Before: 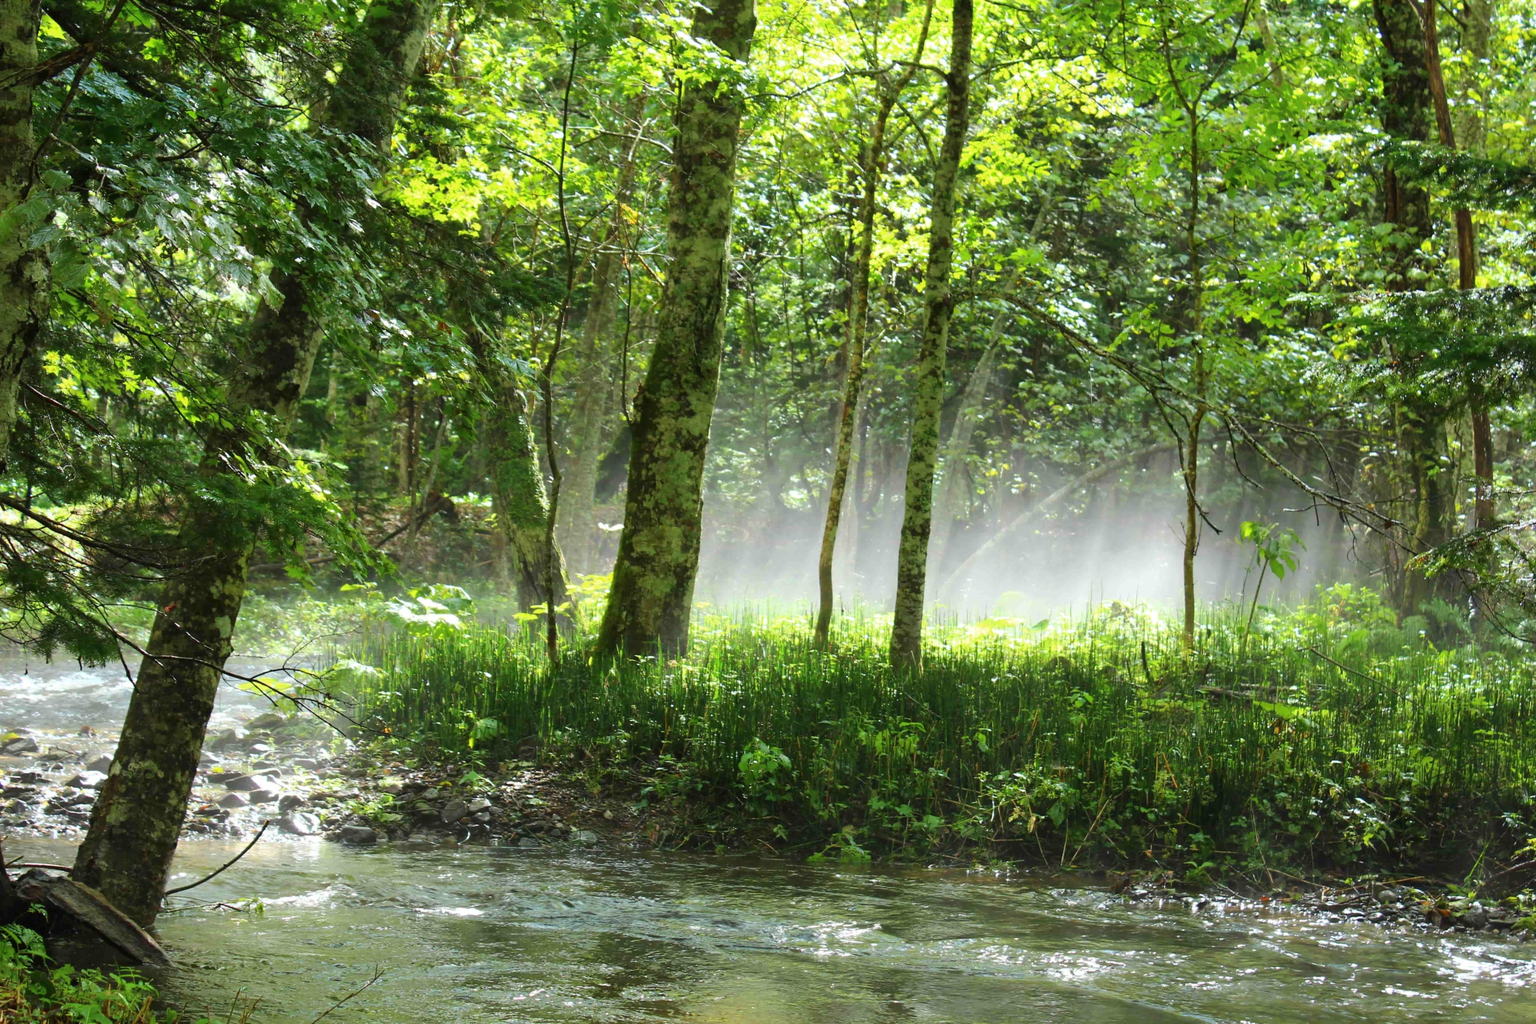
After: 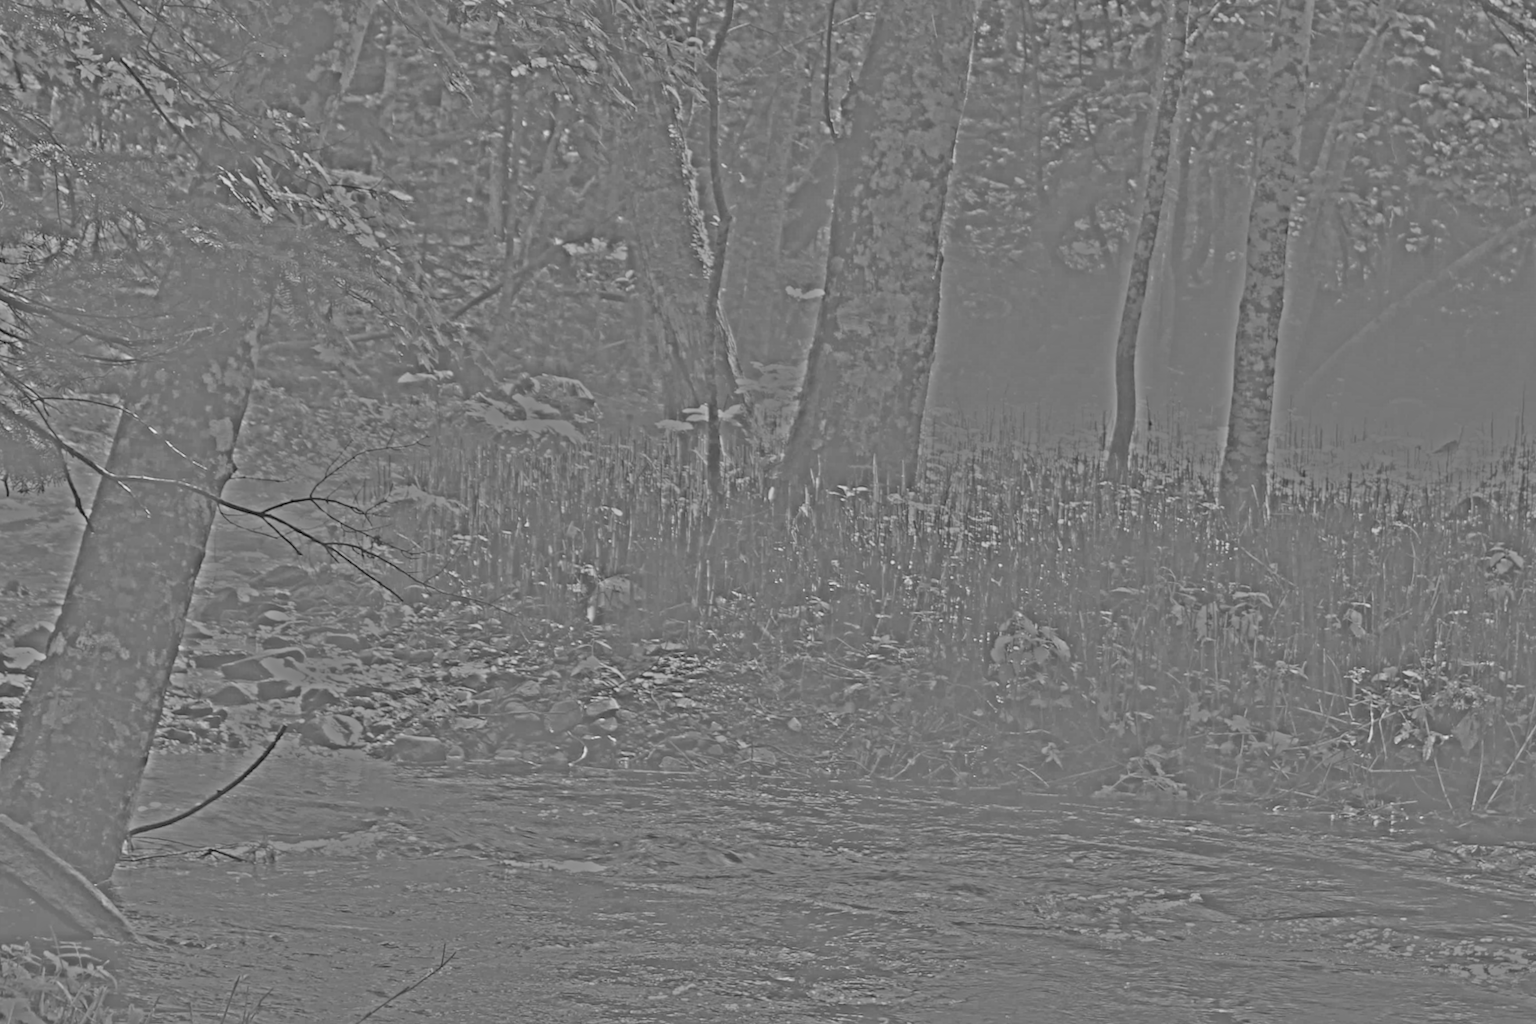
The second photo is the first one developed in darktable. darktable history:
highpass: sharpness 25.84%, contrast boost 14.94%
crop and rotate: angle -0.82°, left 3.85%, top 31.828%, right 27.992%
